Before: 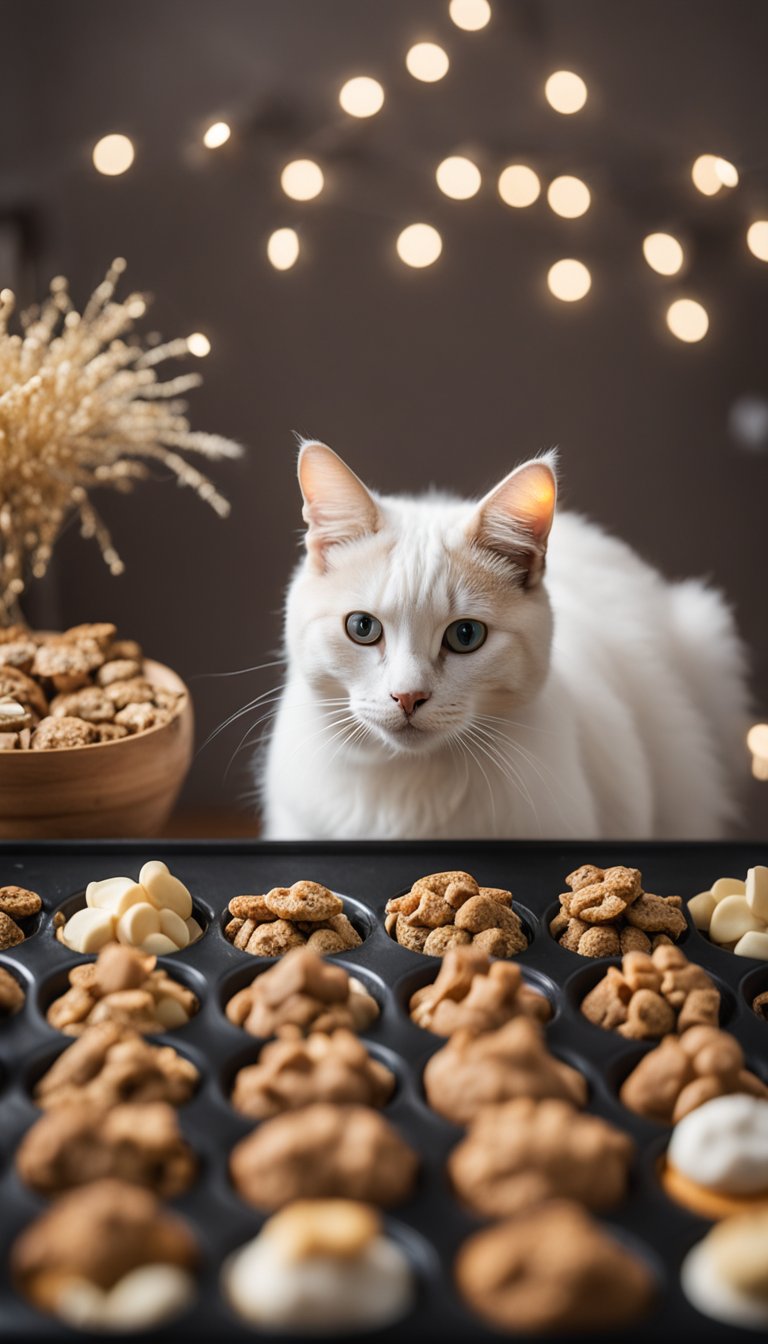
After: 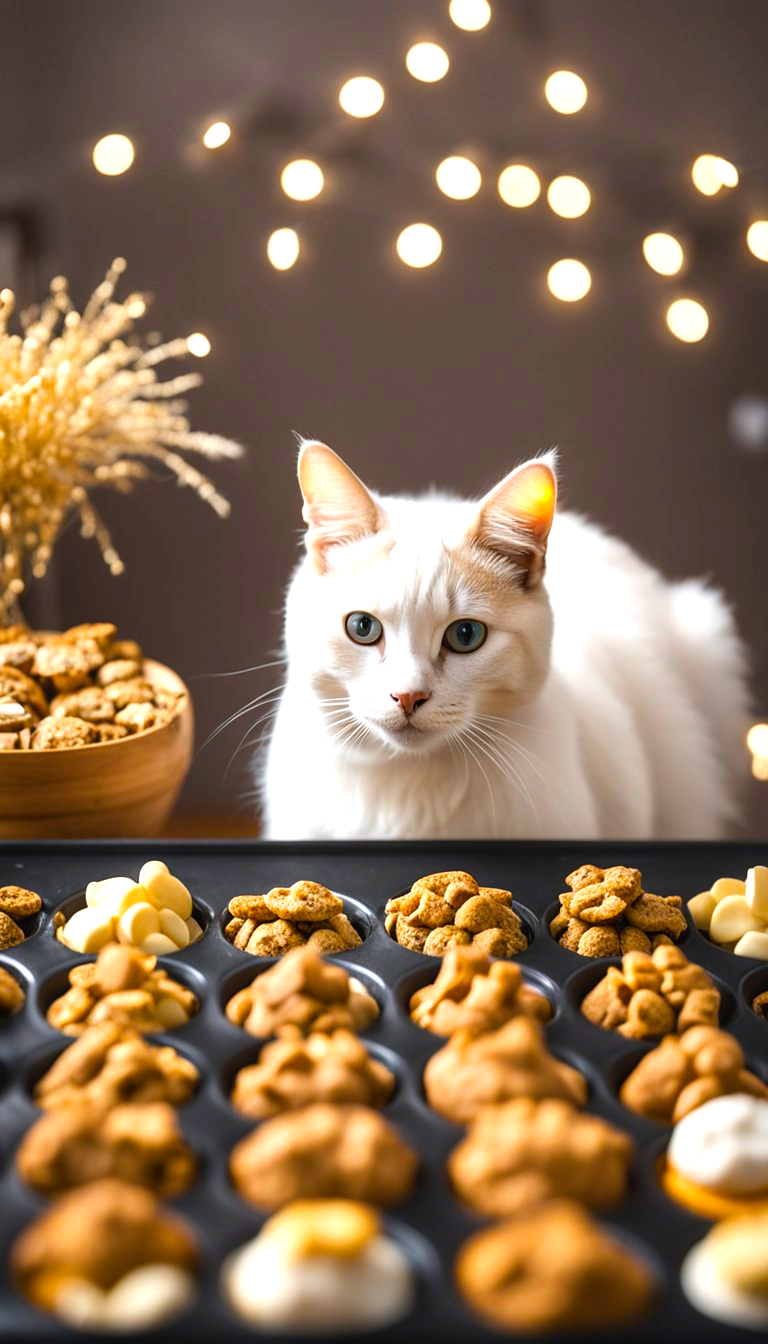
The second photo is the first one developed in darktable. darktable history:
exposure: black level correction 0, exposure 0.7 EV, compensate exposure bias true, compensate highlight preservation false
color balance rgb: linear chroma grading › global chroma 15%, perceptual saturation grading › global saturation 30%
contrast brightness saturation: saturation -0.05
